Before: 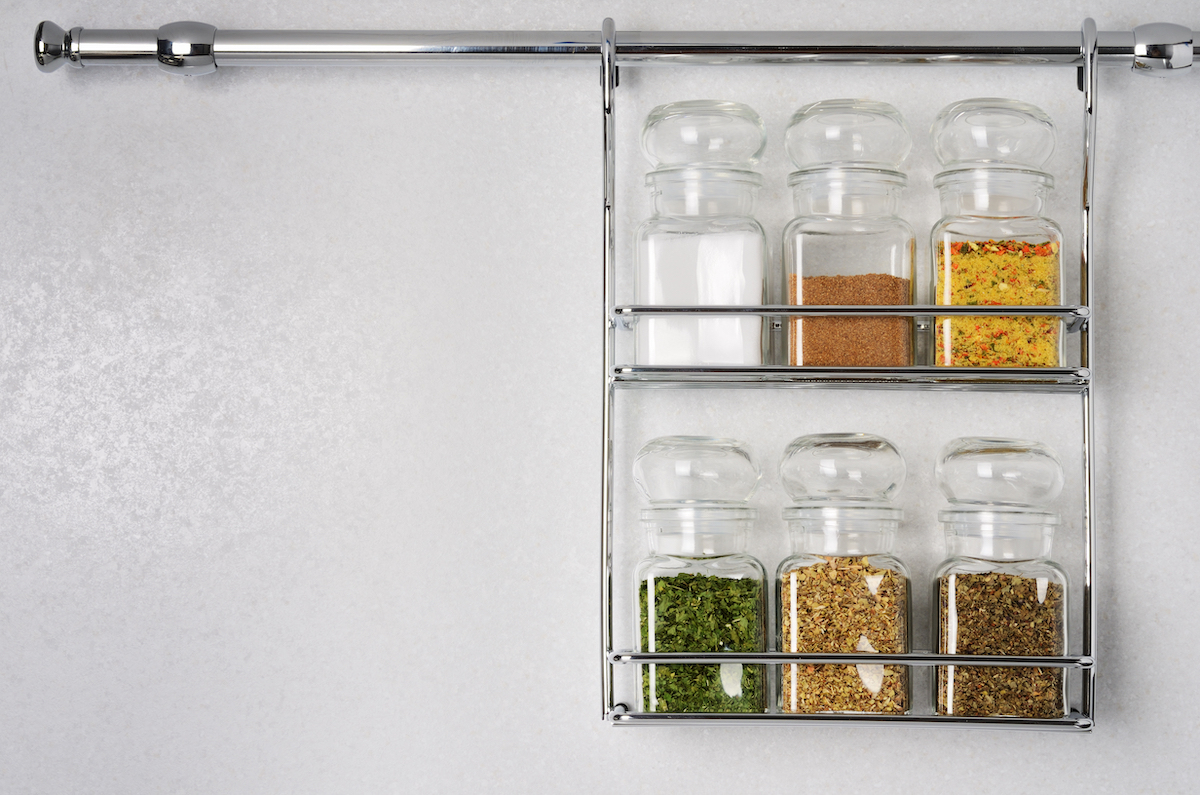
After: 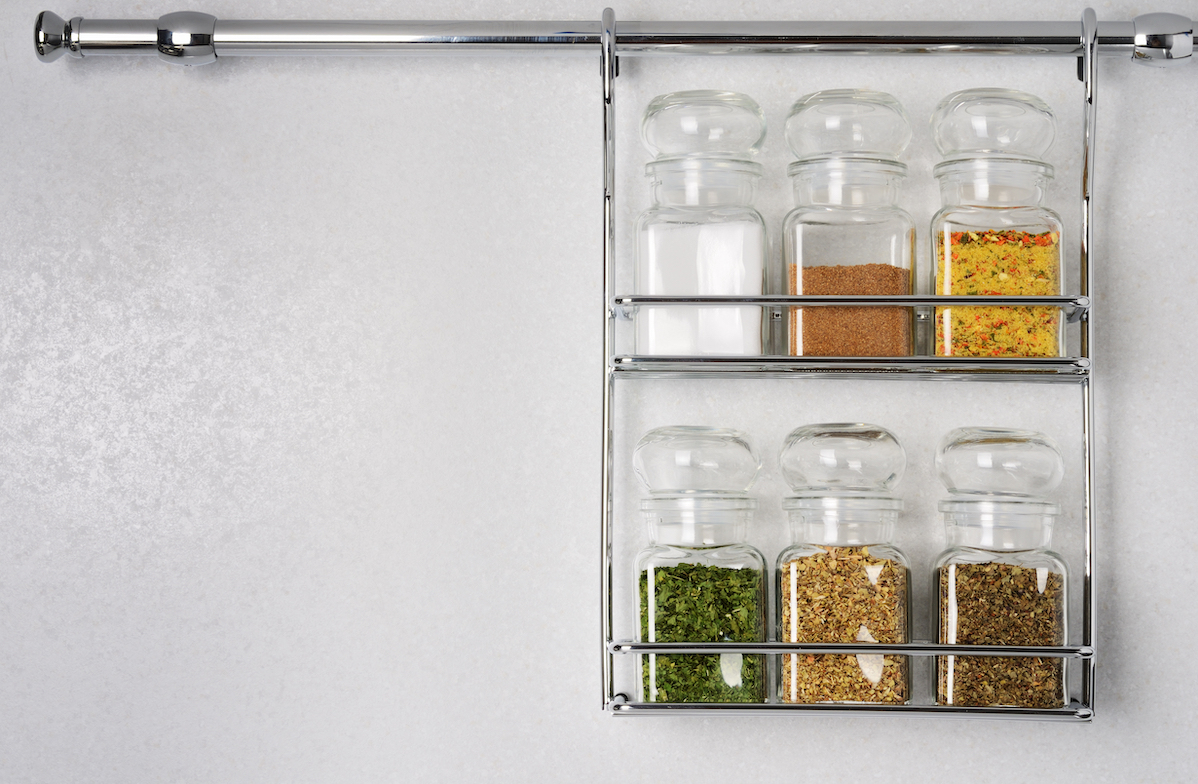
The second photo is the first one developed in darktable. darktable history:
crop: top 1.319%, right 0.088%
